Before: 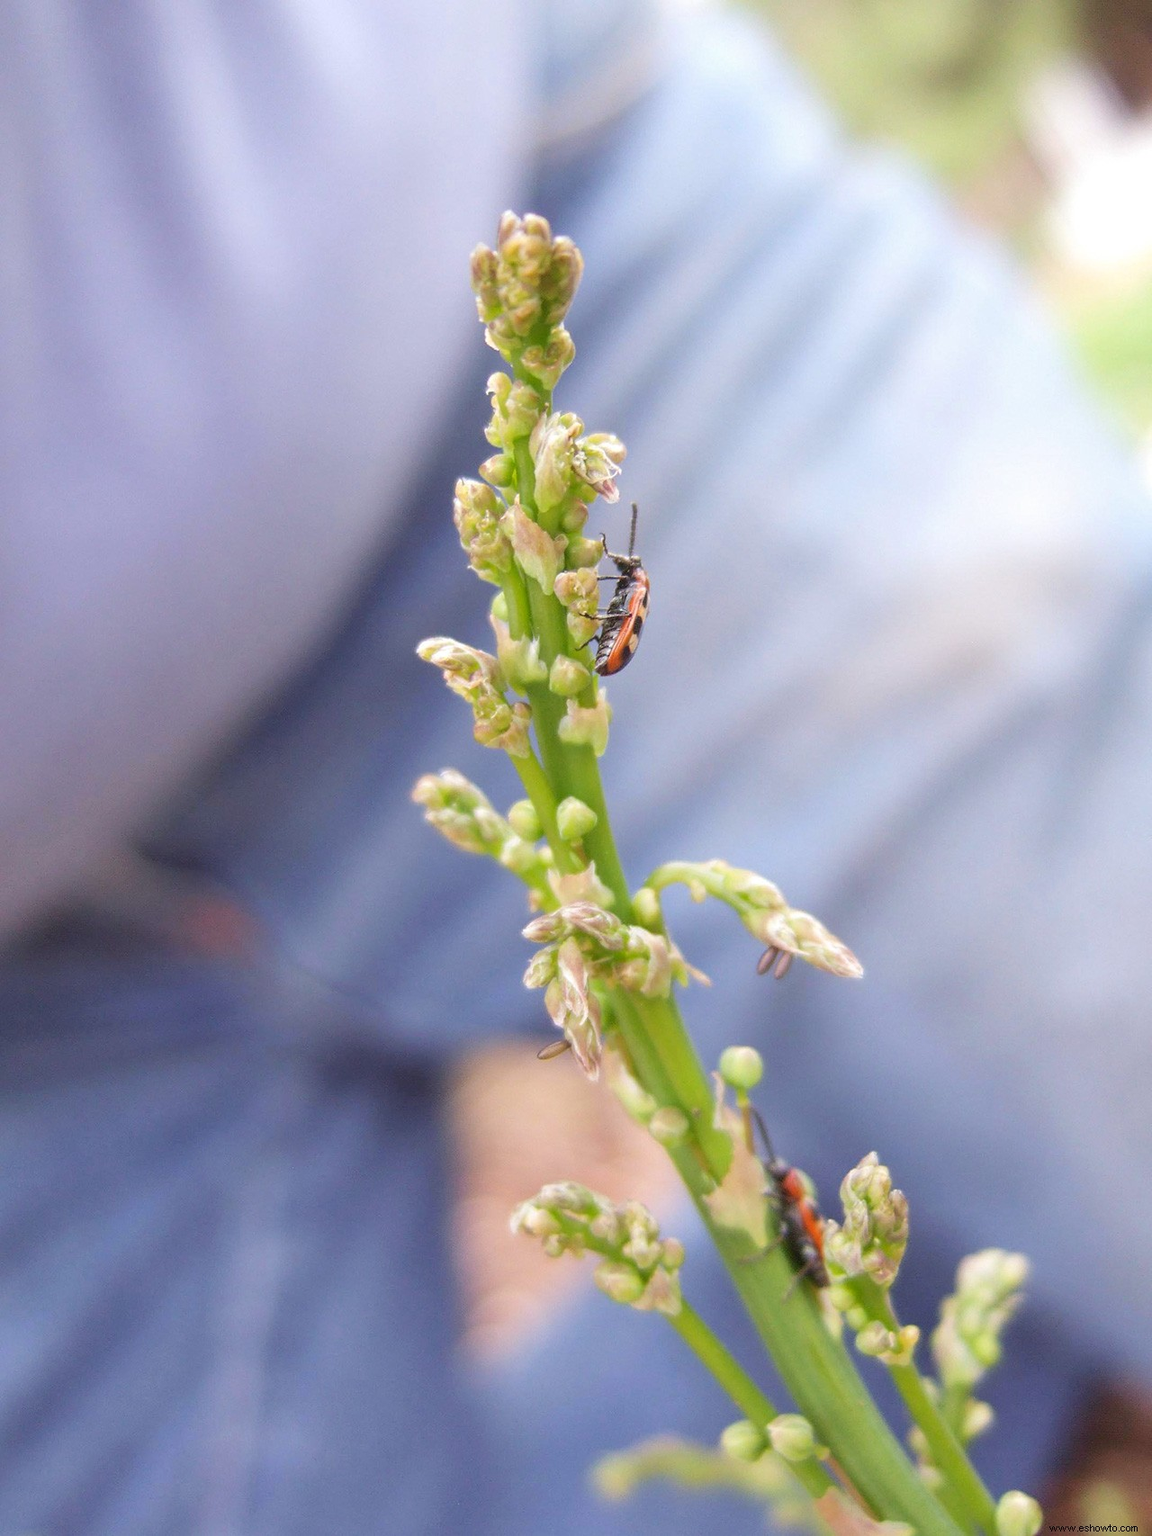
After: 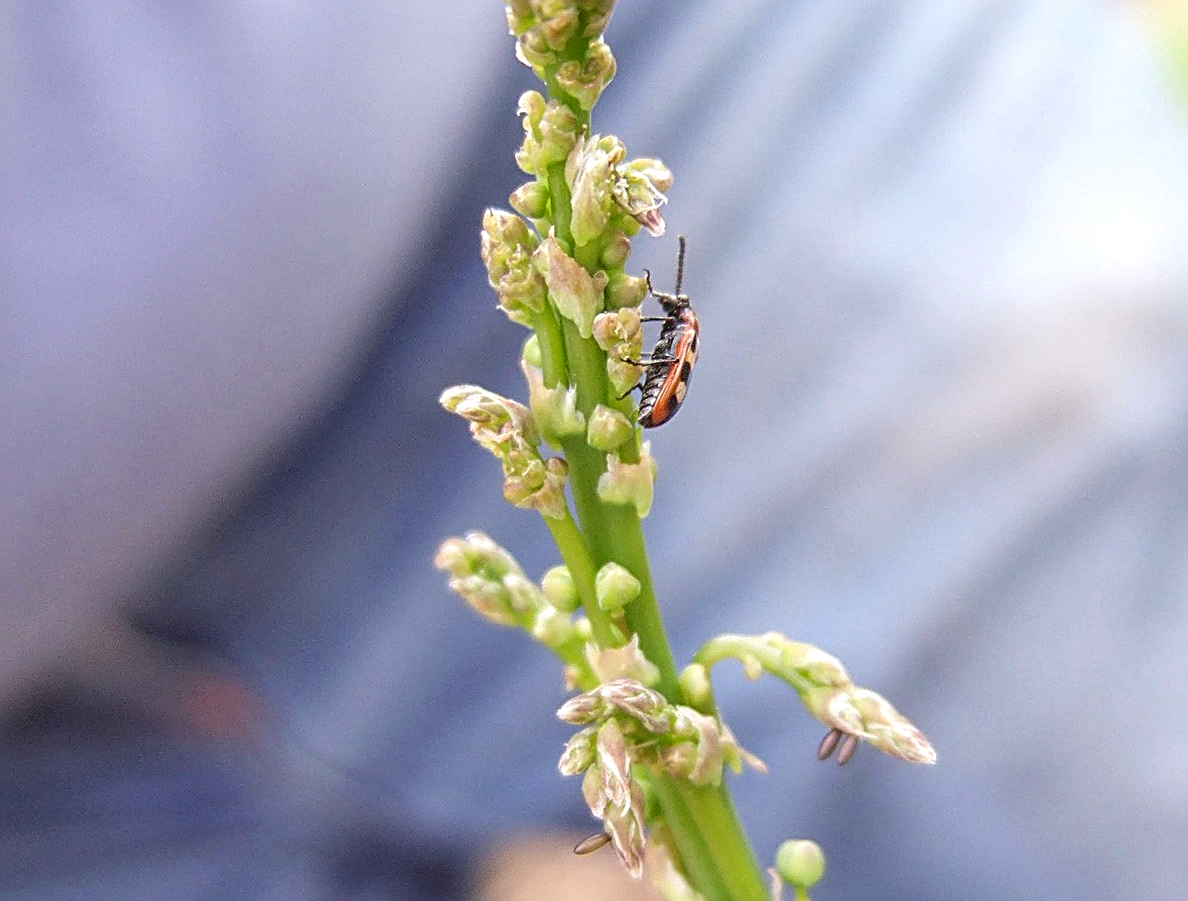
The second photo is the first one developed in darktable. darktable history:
local contrast: on, module defaults
crop: left 1.83%, top 18.973%, right 5.353%, bottom 28.194%
exposure: compensate highlight preservation false
sharpen: radius 2.571, amount 0.701
